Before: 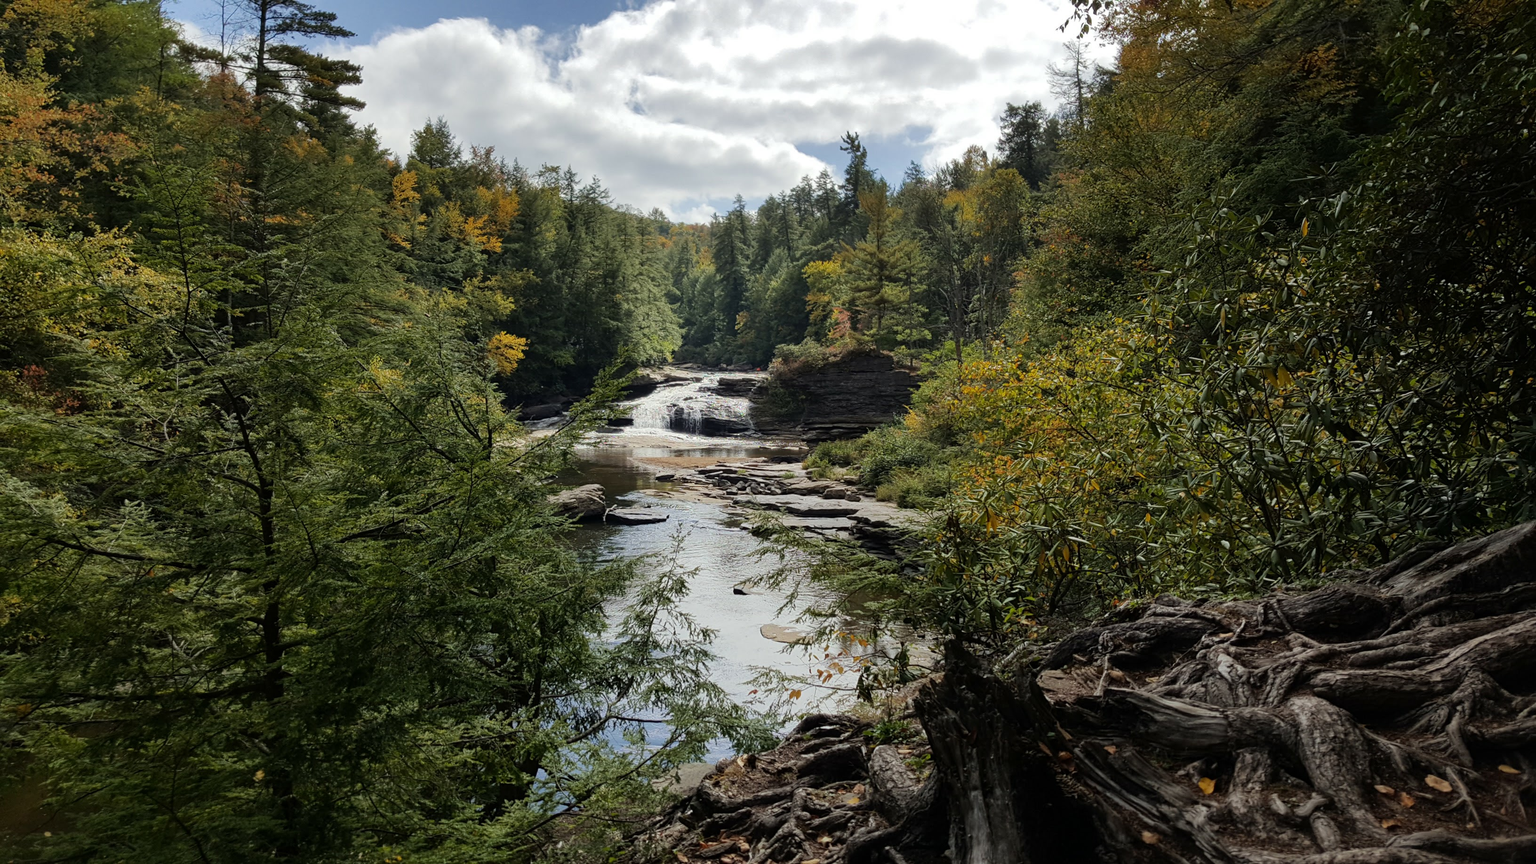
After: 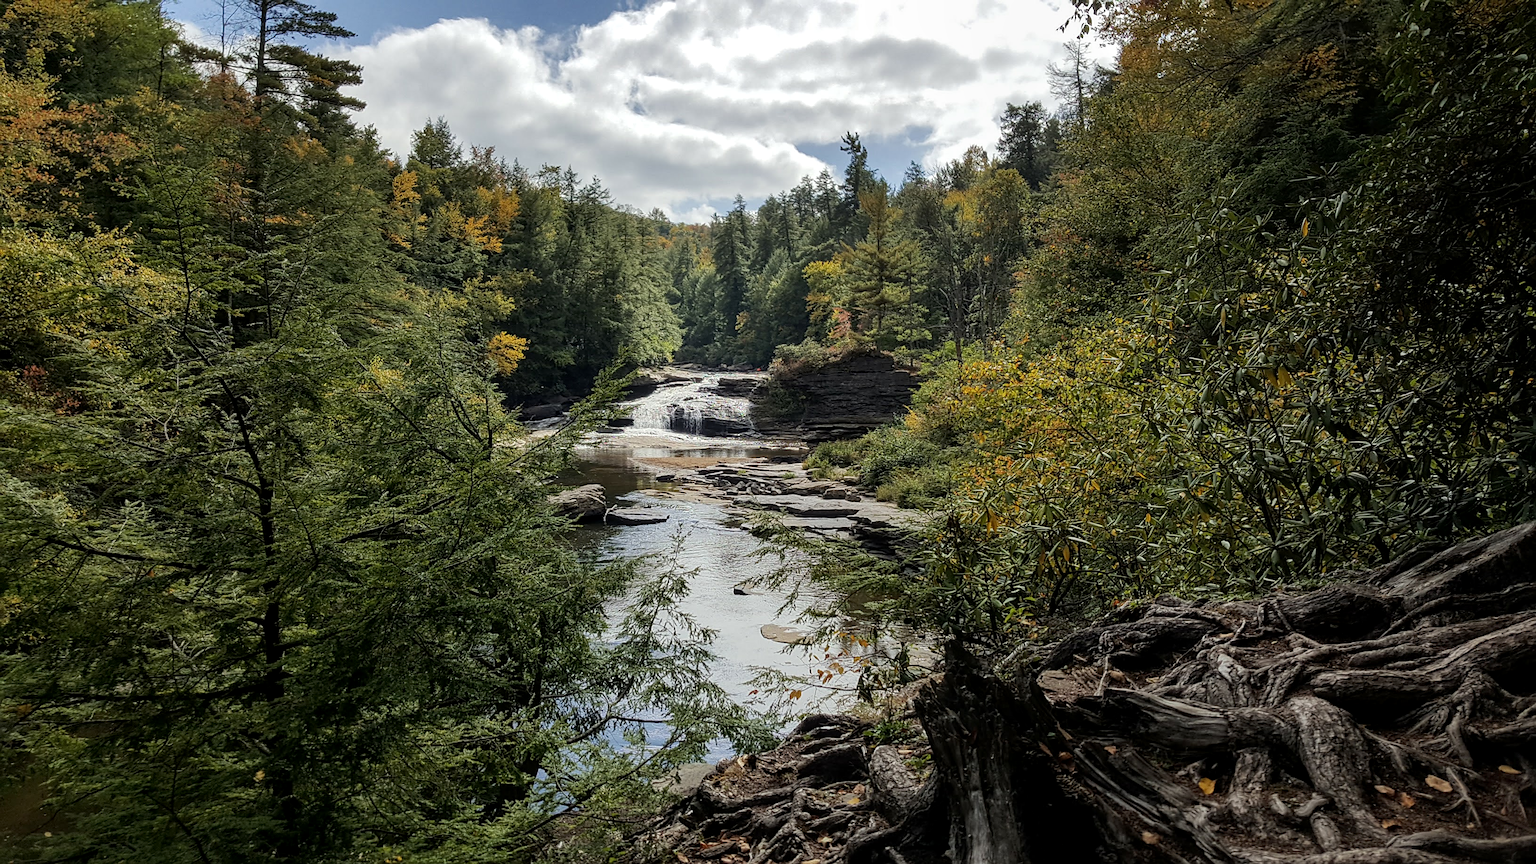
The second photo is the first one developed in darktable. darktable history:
local contrast: on, module defaults
tone equalizer: -7 EV 0.098 EV, edges refinement/feathering 500, mask exposure compensation -1.57 EV, preserve details no
sharpen: on, module defaults
